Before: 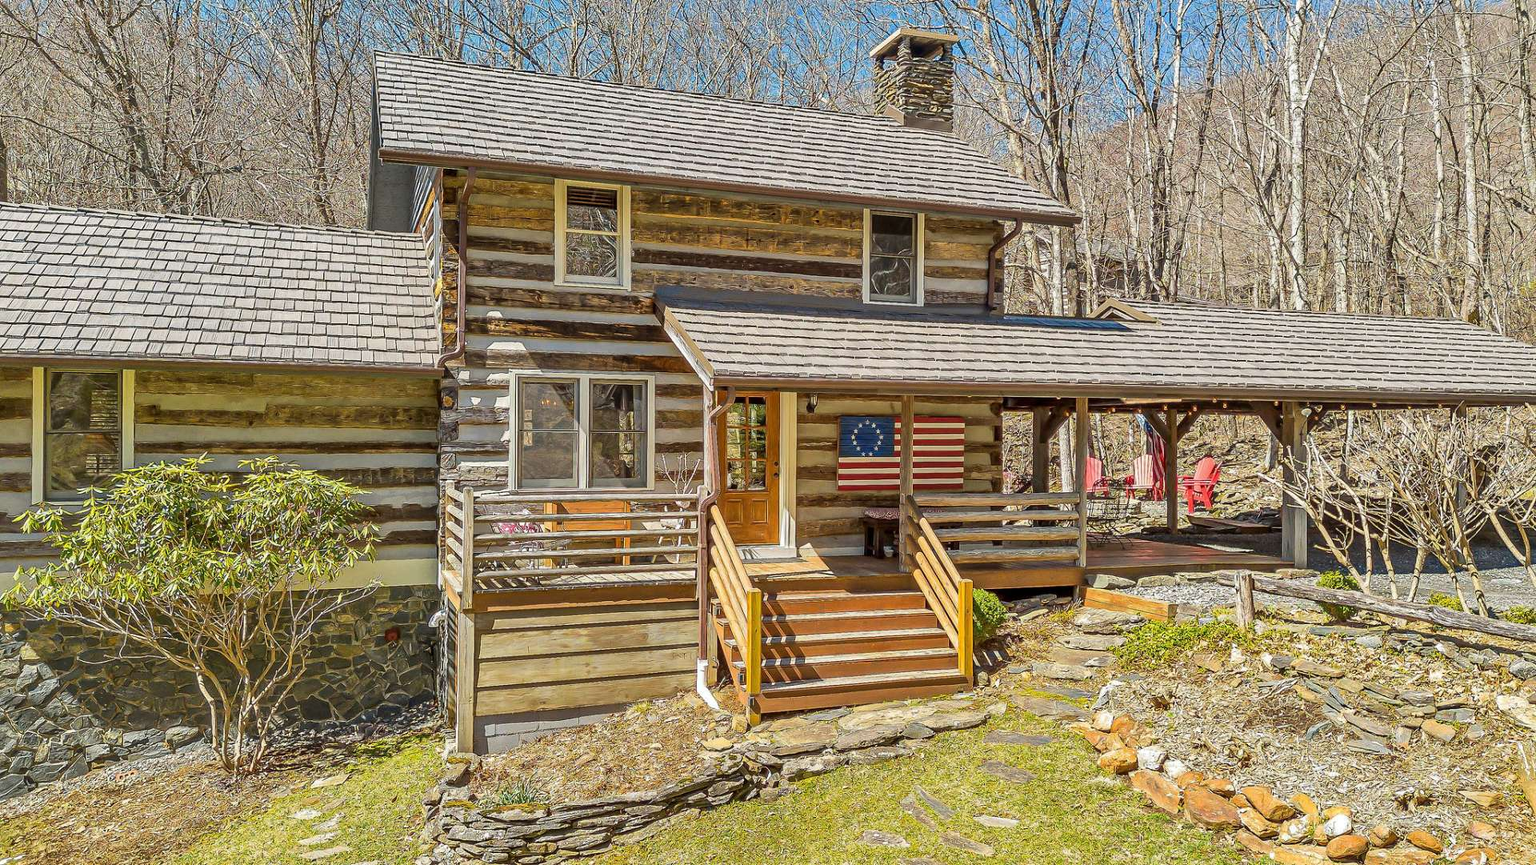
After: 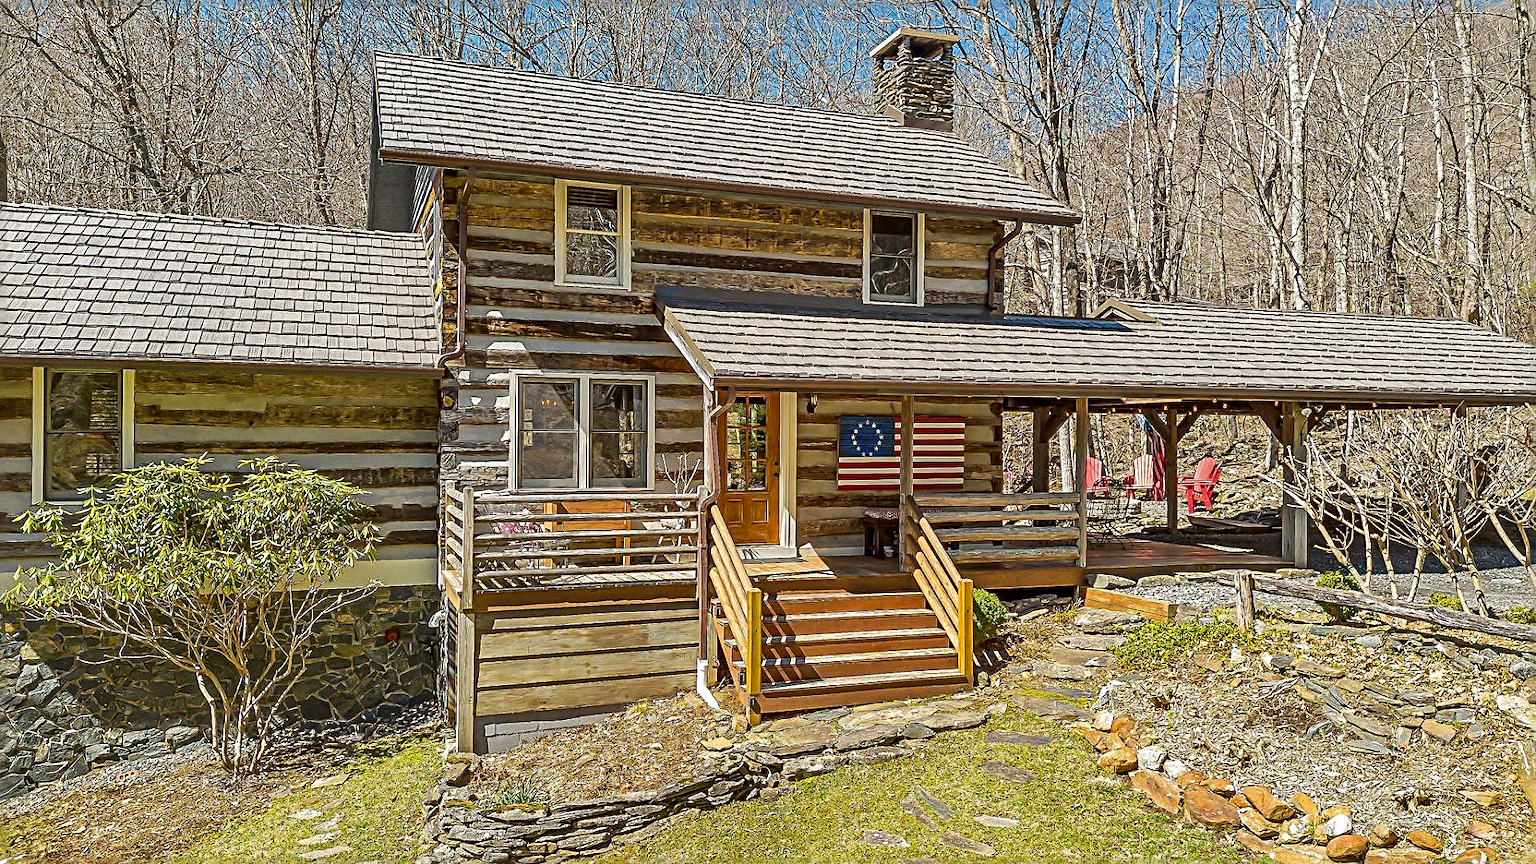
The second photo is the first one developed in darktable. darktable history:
contrast brightness saturation: brightness -0.088
sharpen: radius 3.13
